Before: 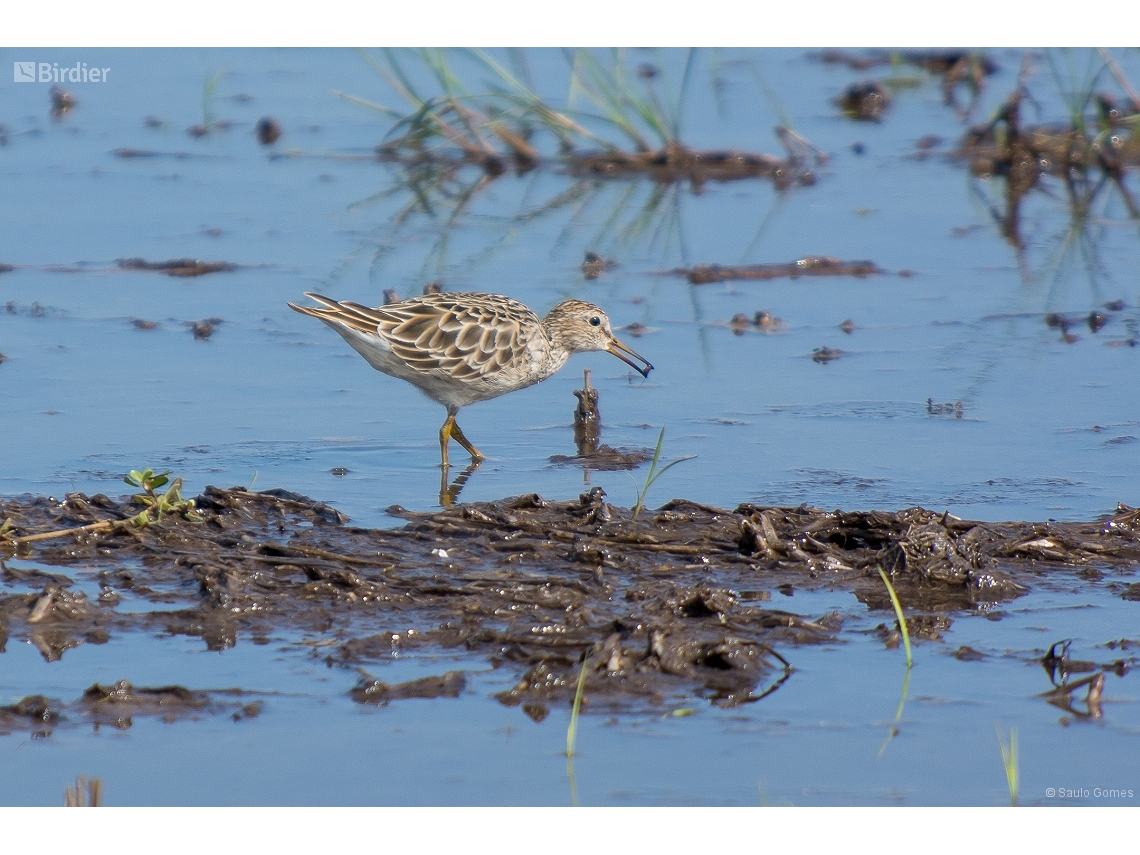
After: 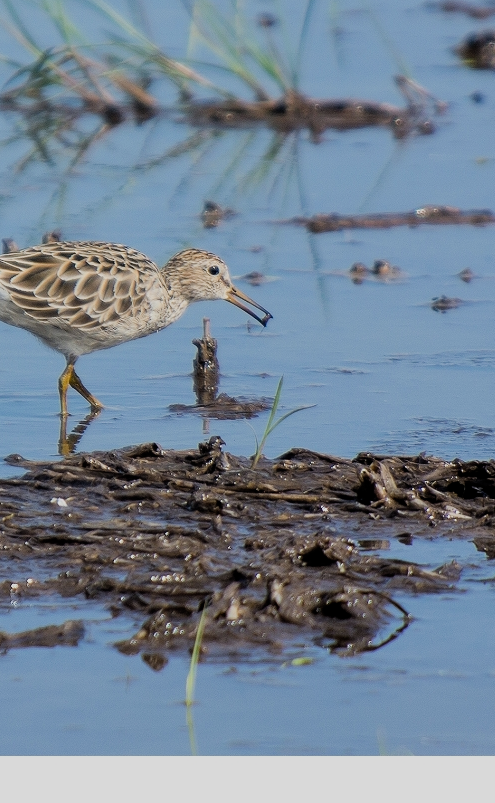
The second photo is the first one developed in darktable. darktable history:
filmic rgb: middle gray luminance 28.92%, black relative exposure -10.26 EV, white relative exposure 5.48 EV, target black luminance 0%, hardness 3.91, latitude 1.96%, contrast 1.12, highlights saturation mix 4.62%, shadows ↔ highlights balance 14.88%
crop: left 33.422%, top 5.981%, right 23.147%
